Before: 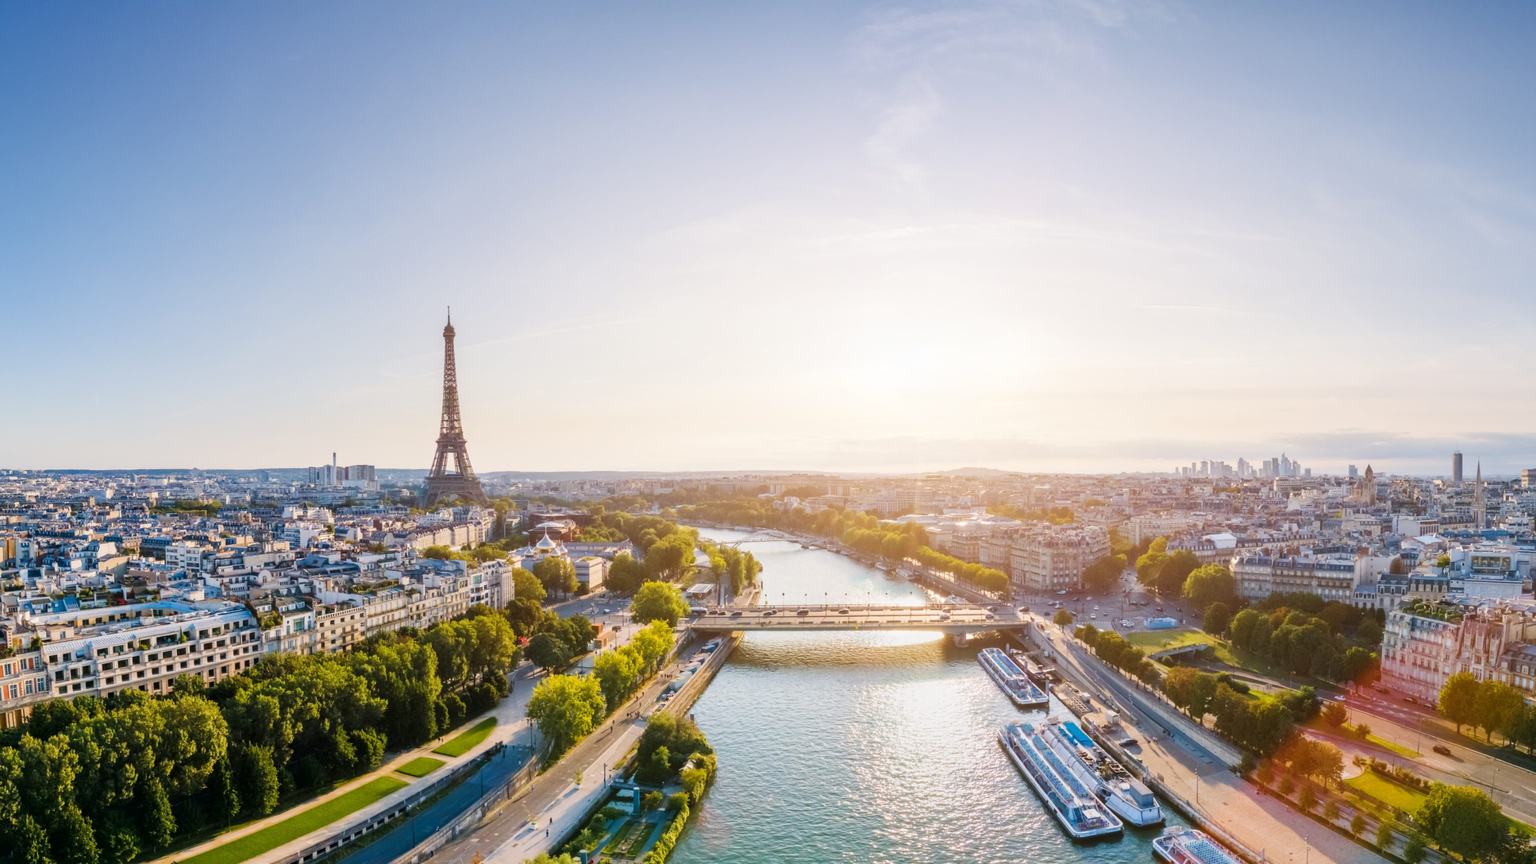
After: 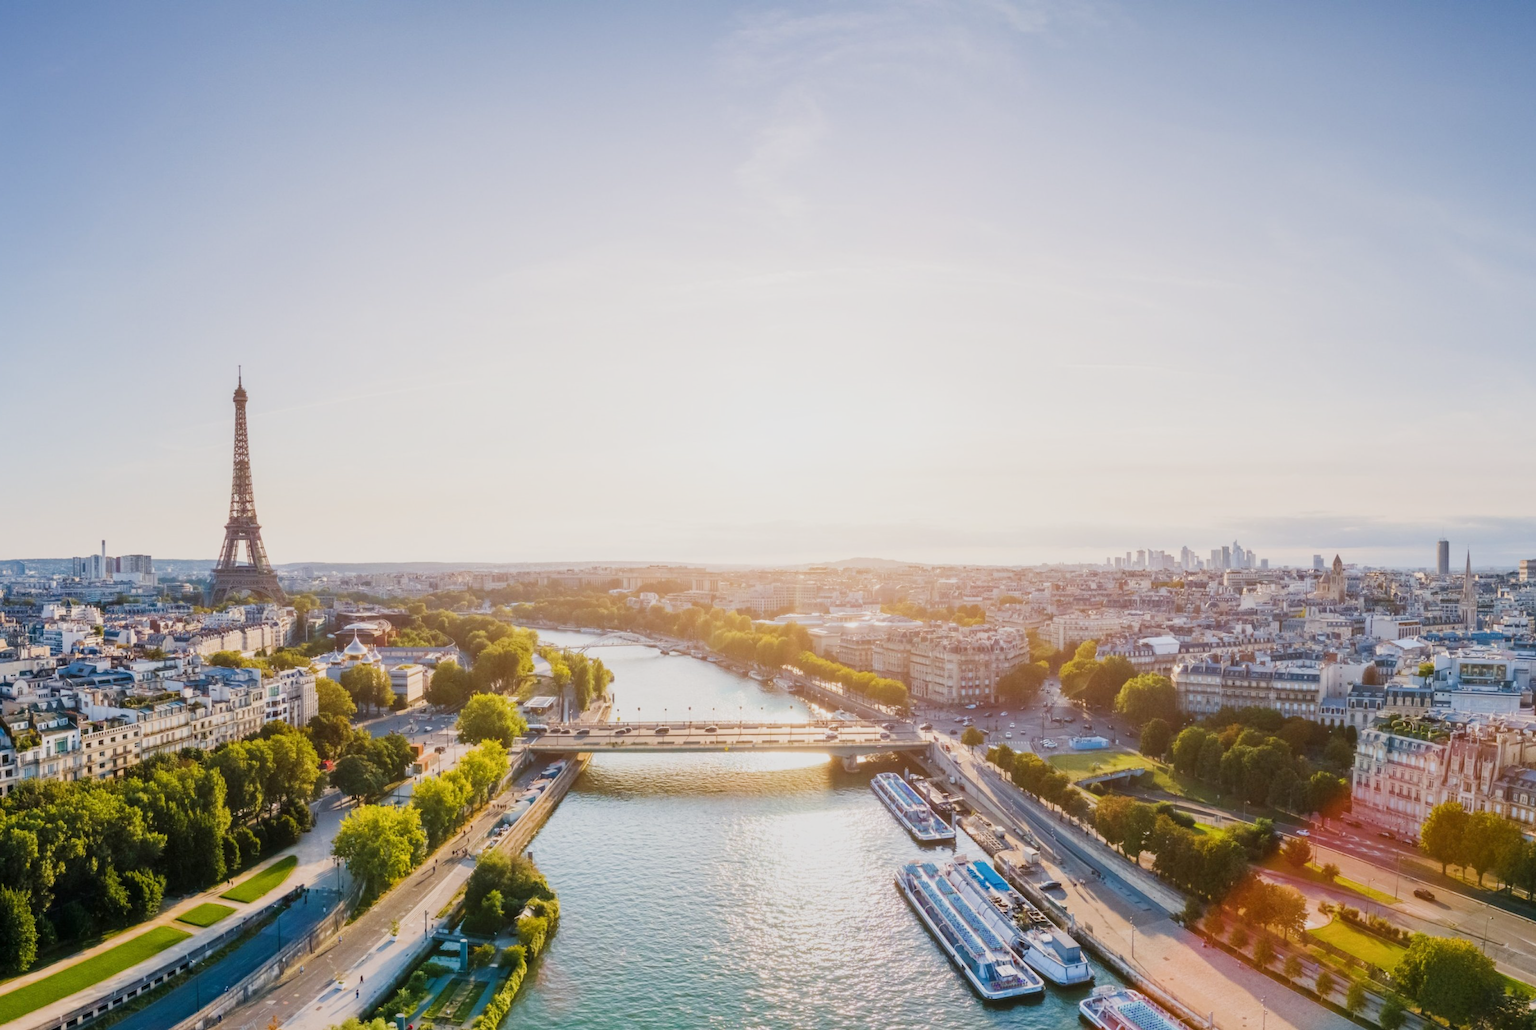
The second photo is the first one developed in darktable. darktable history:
sigmoid: contrast 1.22, skew 0.65
crop: left 16.145%
